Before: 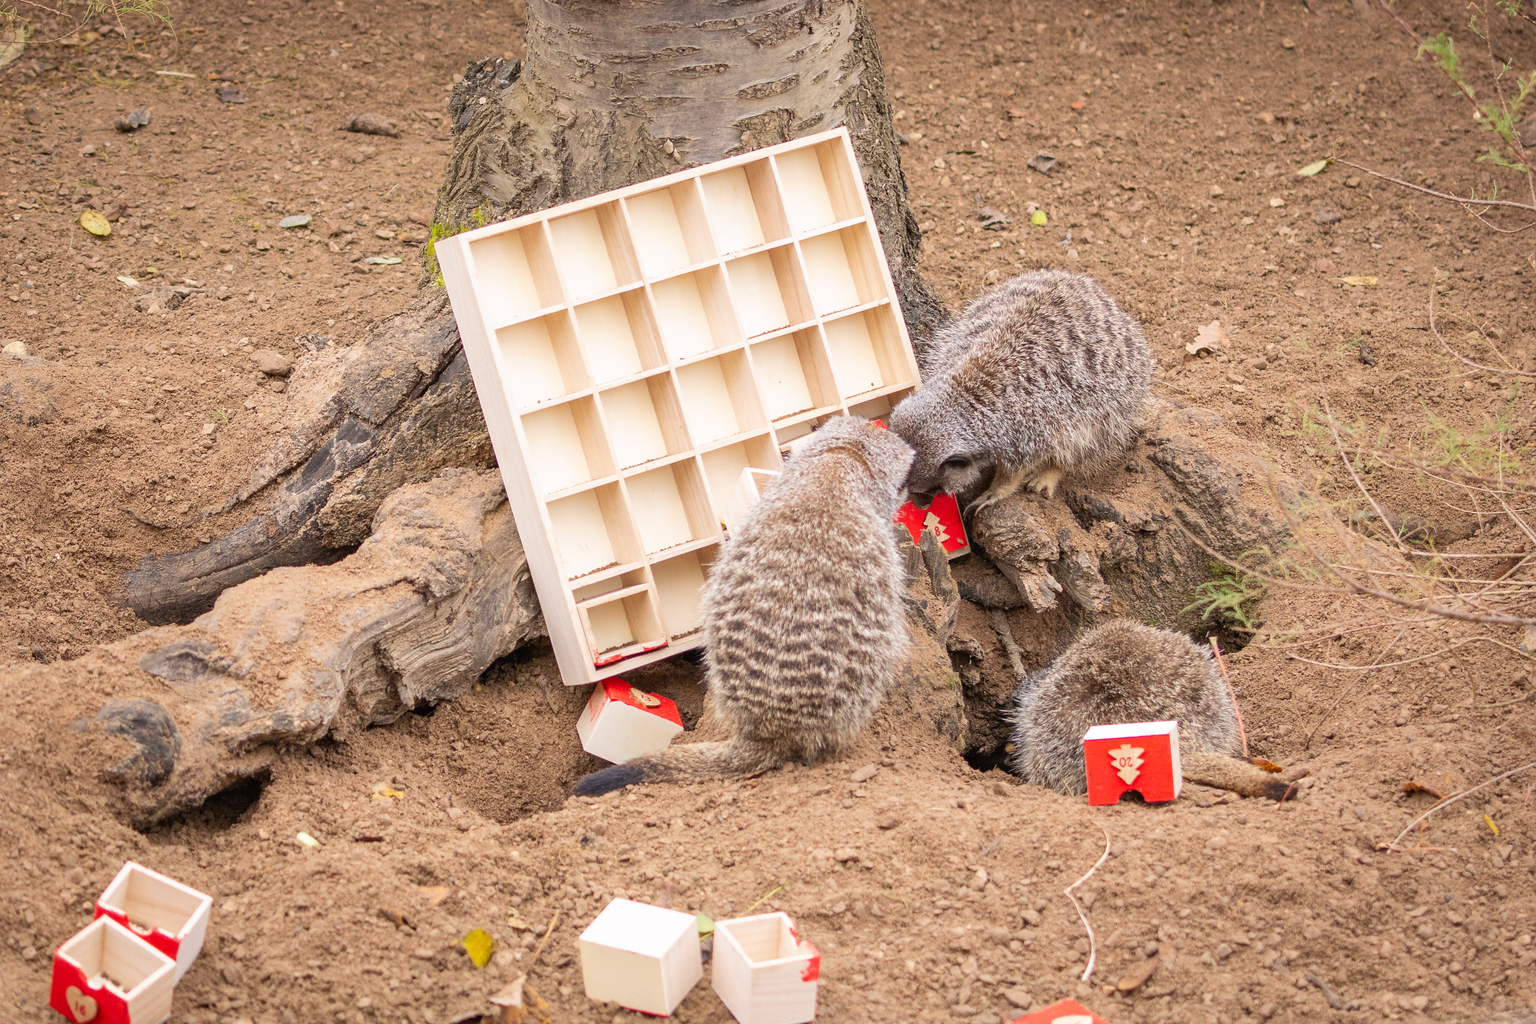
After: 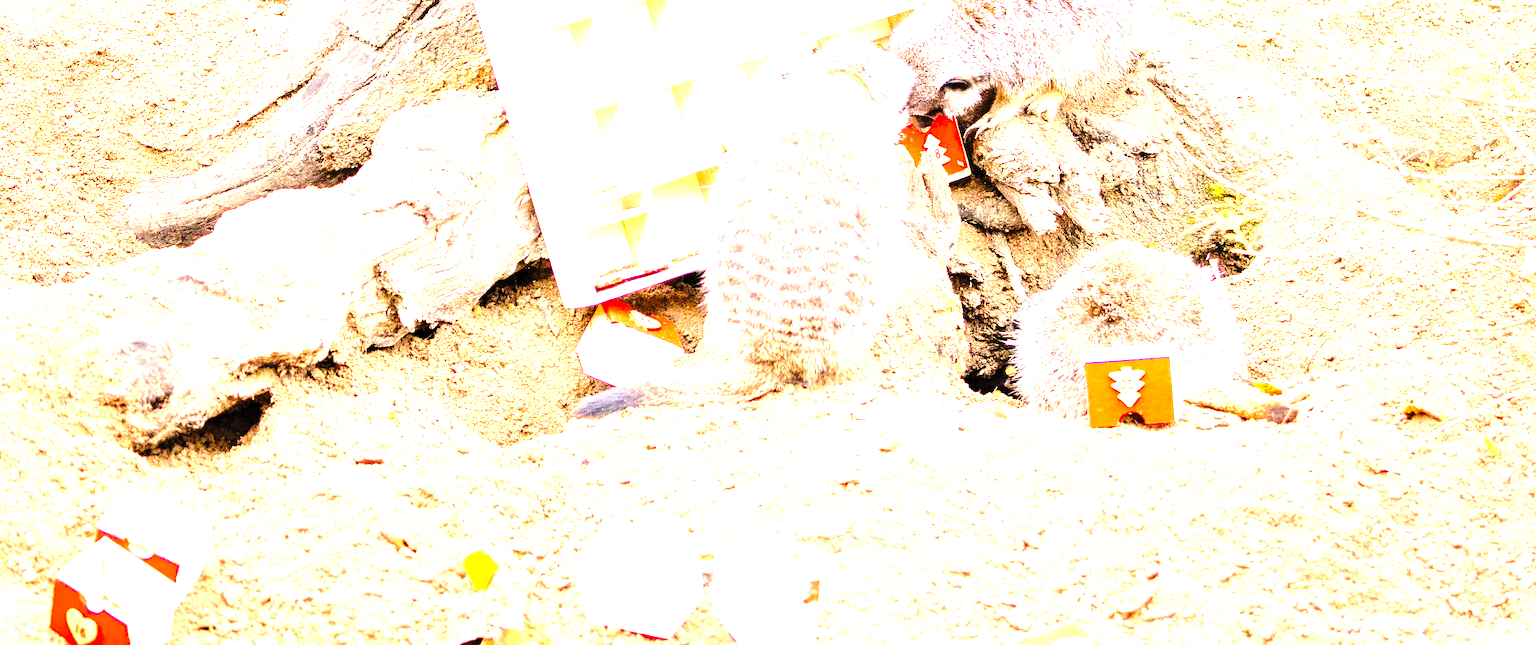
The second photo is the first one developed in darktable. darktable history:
levels: levels [0.052, 0.496, 0.908]
exposure: black level correction 0, exposure 1.2 EV, compensate highlight preservation false
contrast brightness saturation: saturation 0.104
crop and rotate: top 36.913%
tone equalizer: -8 EV 0 EV, -7 EV -0.001 EV, -6 EV 0.002 EV, -5 EV -0.027 EV, -4 EV -0.143 EV, -3 EV -0.149 EV, -2 EV 0.269 EV, -1 EV 0.717 EV, +0 EV 0.52 EV
color balance rgb: perceptual saturation grading › global saturation 30.334%, global vibrance 5.652%
base curve: curves: ch0 [(0, 0) (0.032, 0.037) (0.105, 0.228) (0.435, 0.76) (0.856, 0.983) (1, 1)], preserve colors none
